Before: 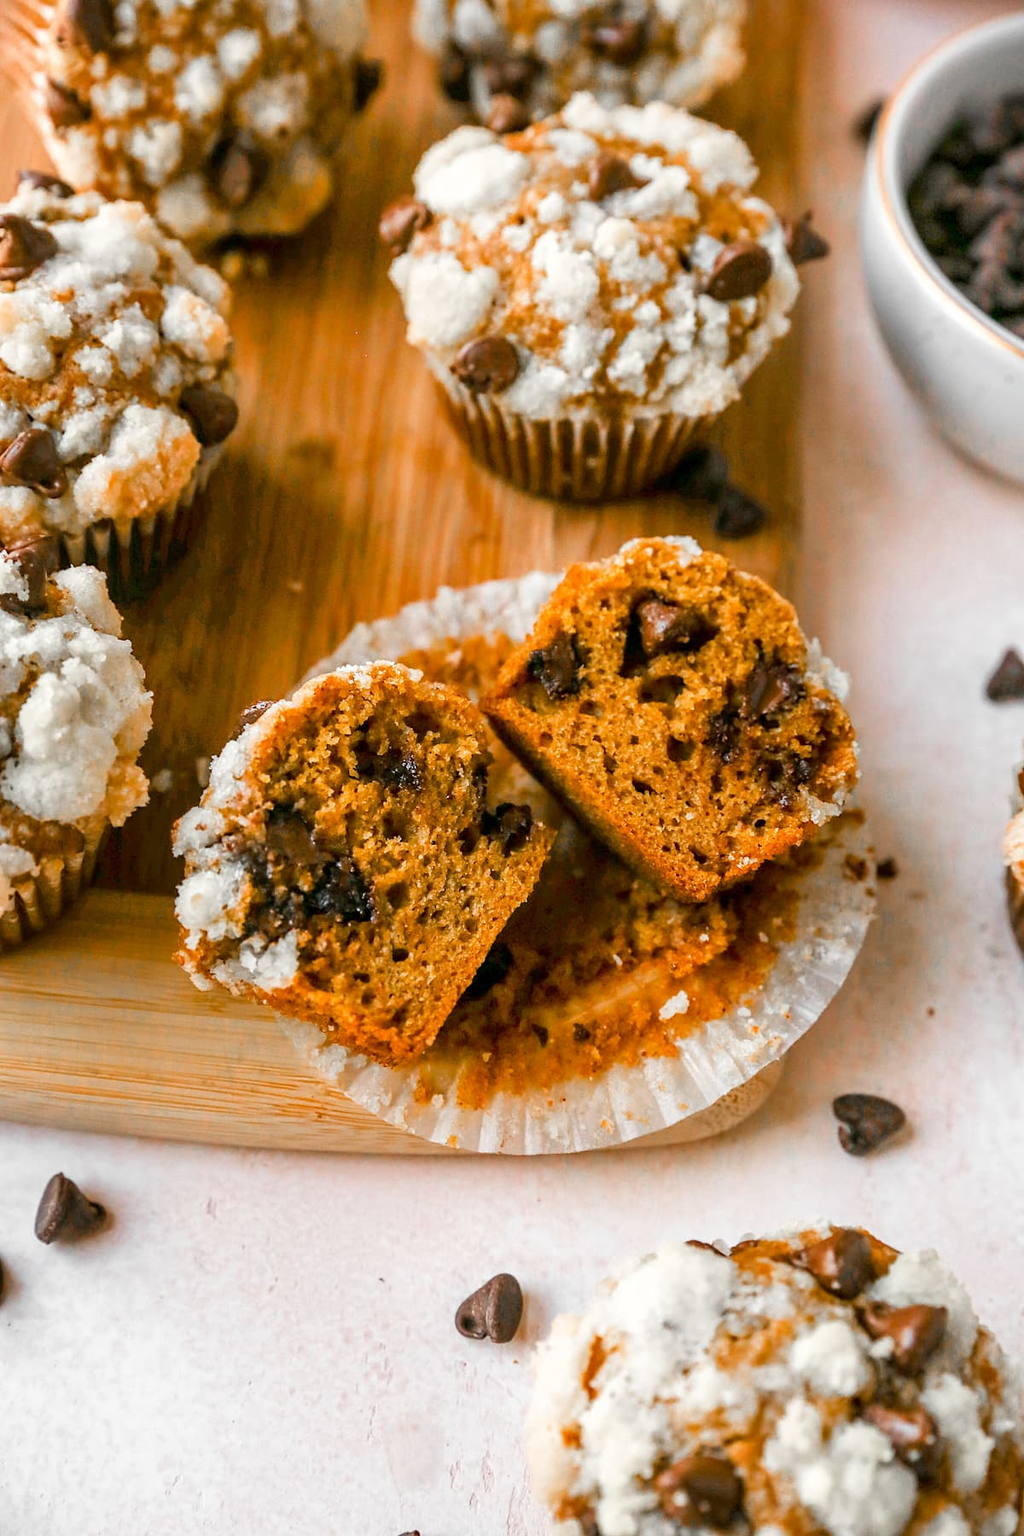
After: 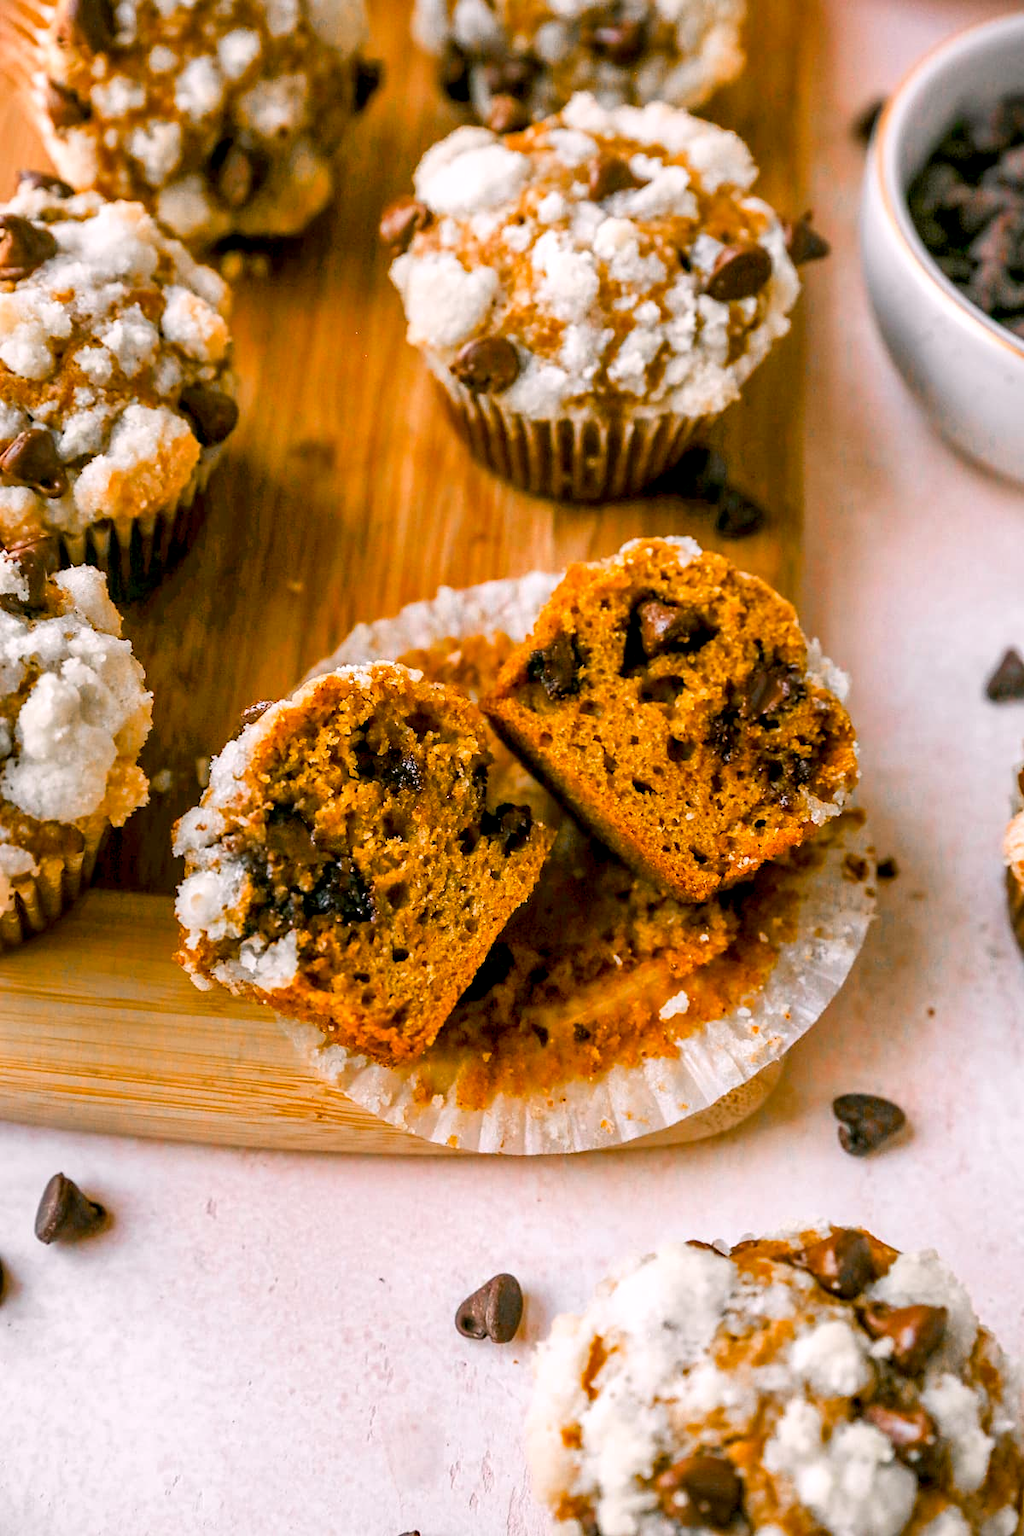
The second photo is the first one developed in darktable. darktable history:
white balance: emerald 1
local contrast: mode bilateral grid, contrast 20, coarseness 50, detail 120%, midtone range 0.2
color balance rgb: shadows lift › chroma 2%, shadows lift › hue 217.2°, power › chroma 0.25%, power › hue 60°, highlights gain › chroma 1.5%, highlights gain › hue 309.6°, global offset › luminance -0.5%, perceptual saturation grading › global saturation 15%, global vibrance 20%
